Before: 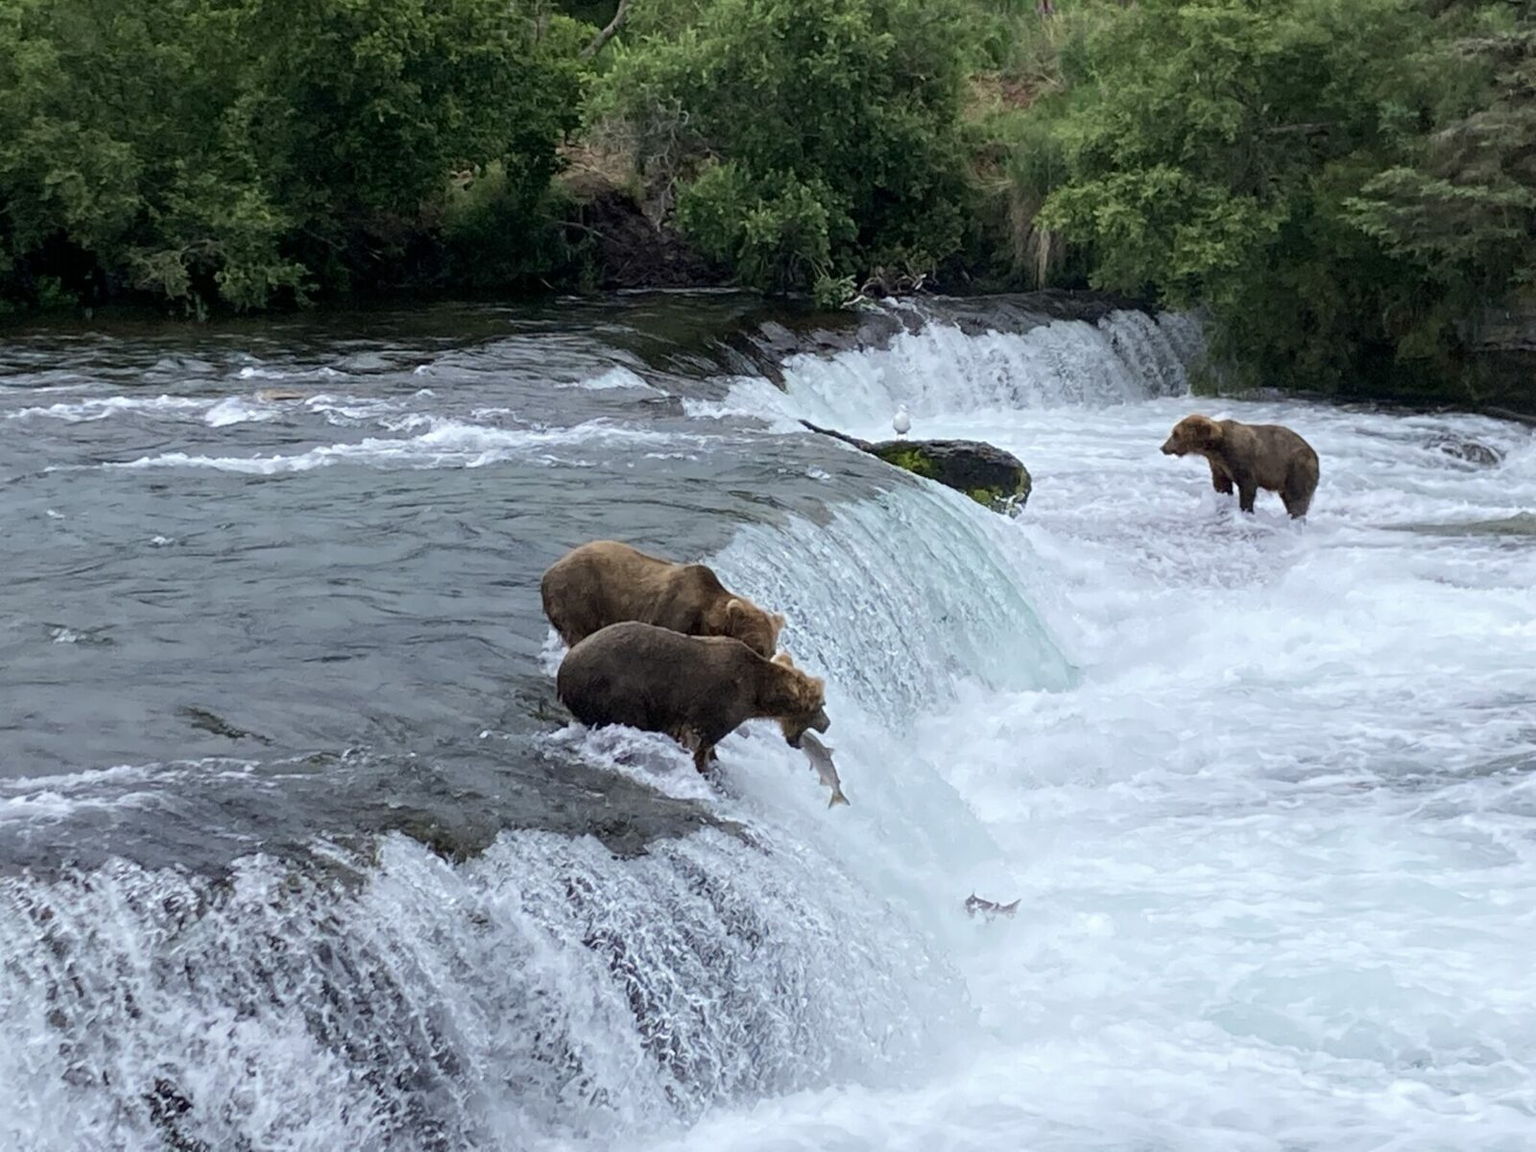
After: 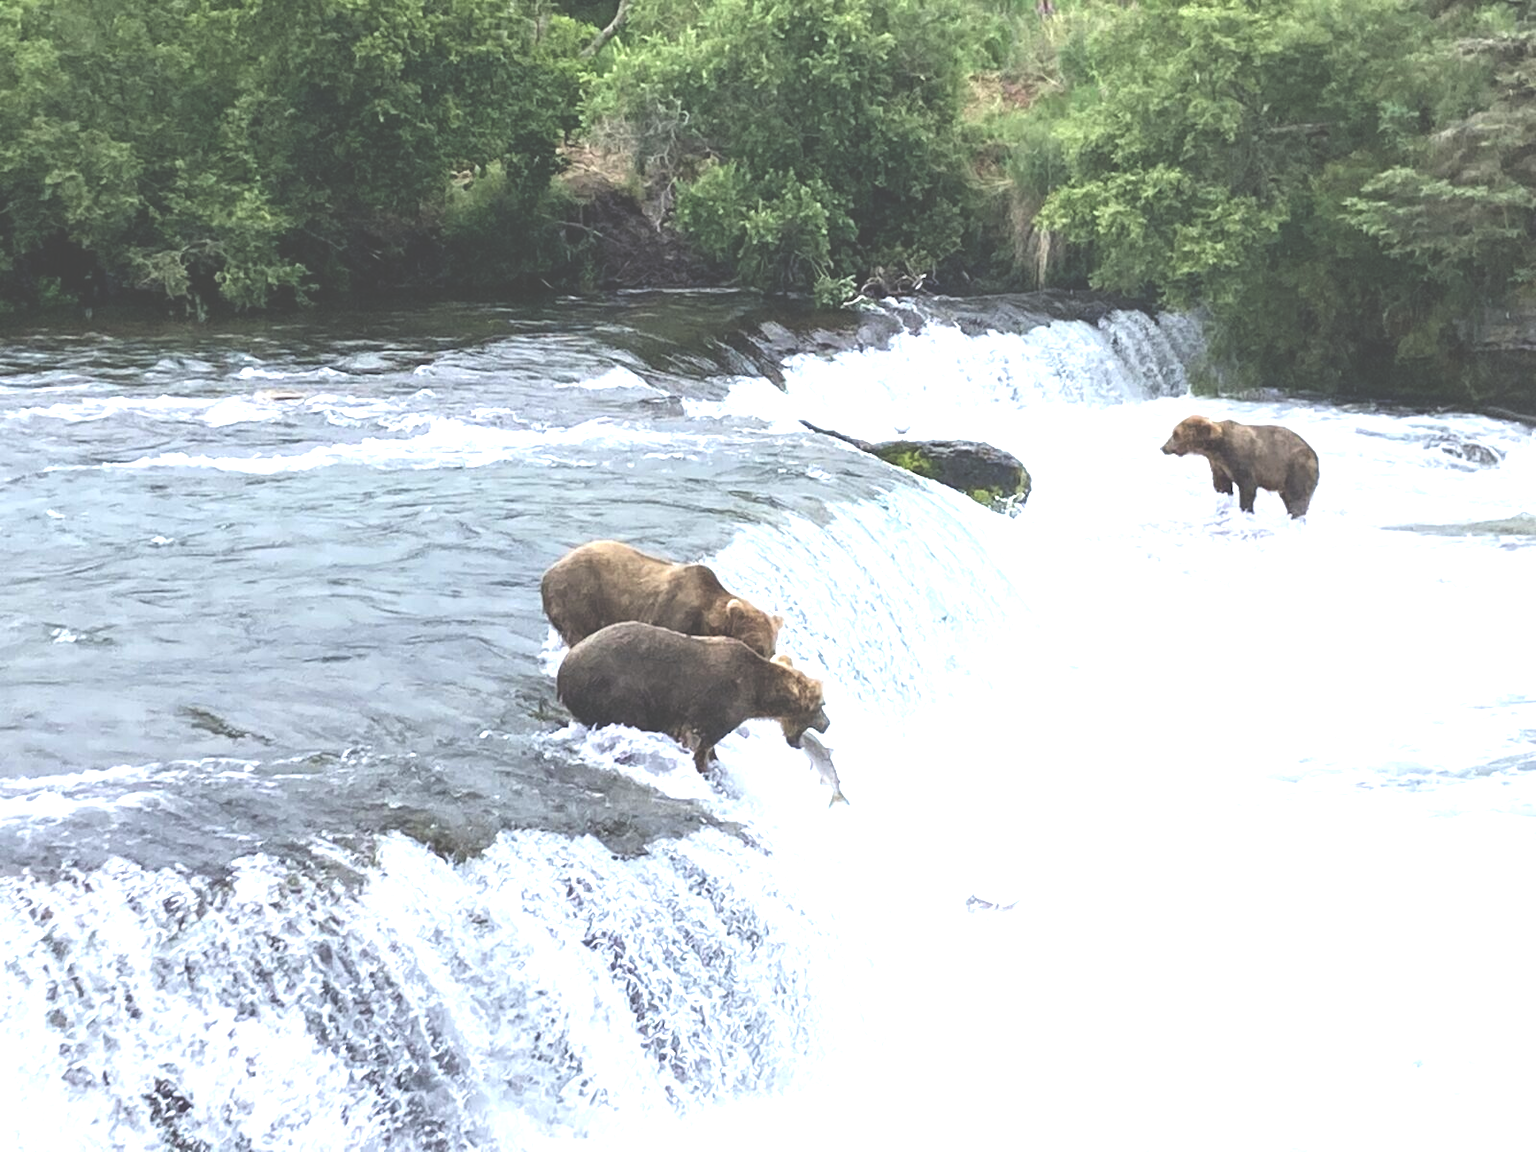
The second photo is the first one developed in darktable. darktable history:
exposure: black level correction -0.023, exposure 1.395 EV, compensate highlight preservation false
